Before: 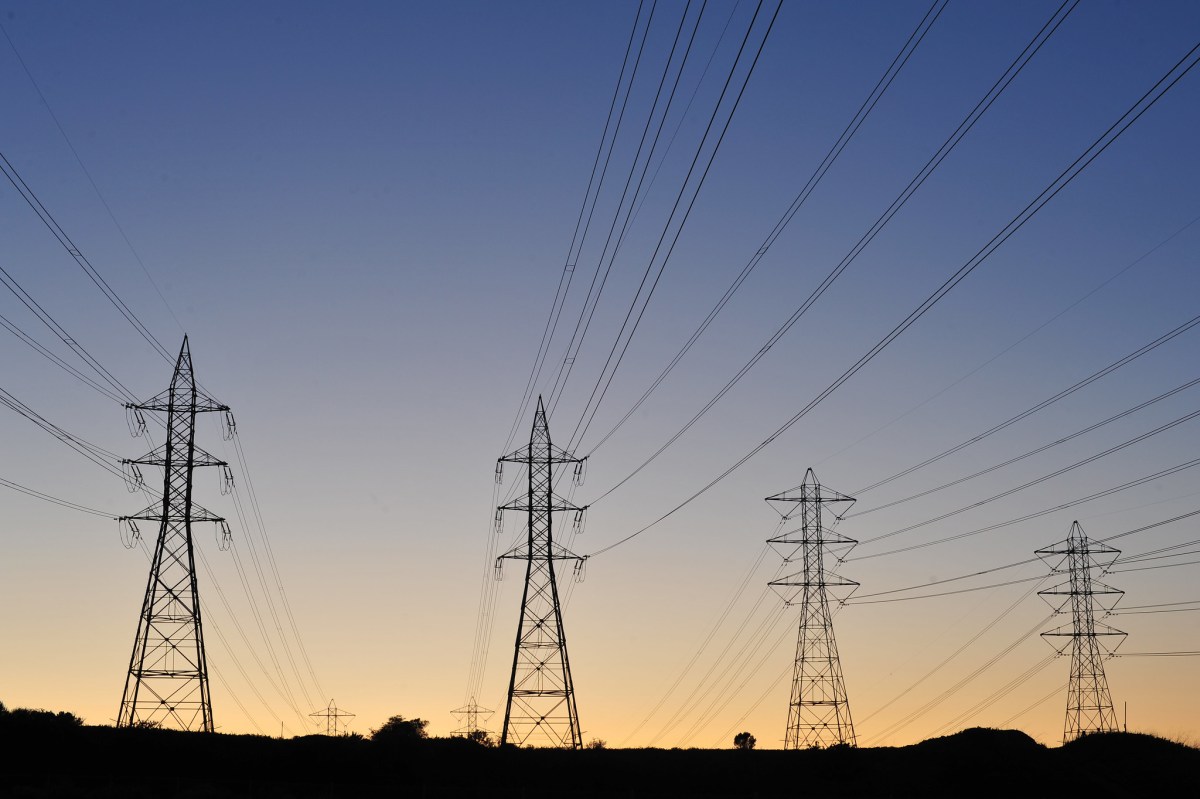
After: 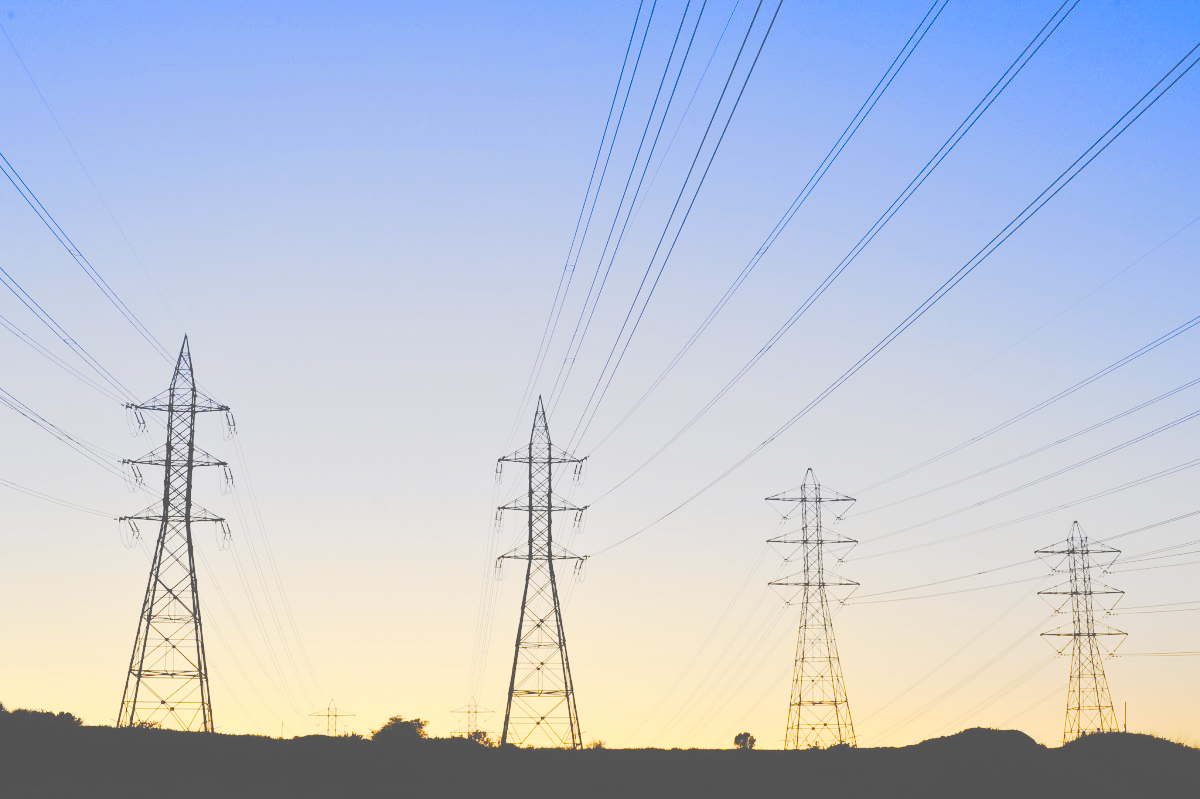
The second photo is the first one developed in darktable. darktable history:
color contrast: green-magenta contrast 1.12, blue-yellow contrast 1.95, unbound 0
base curve: curves: ch0 [(0, 0) (0.028, 0.03) (0.121, 0.232) (0.46, 0.748) (0.859, 0.968) (1, 1)], preserve colors none
tone curve: curves: ch0 [(0, 0) (0.003, 0.002) (0.011, 0.002) (0.025, 0.002) (0.044, 0.007) (0.069, 0.014) (0.1, 0.026) (0.136, 0.04) (0.177, 0.061) (0.224, 0.1) (0.277, 0.151) (0.335, 0.198) (0.399, 0.272) (0.468, 0.387) (0.543, 0.553) (0.623, 0.716) (0.709, 0.8) (0.801, 0.855) (0.898, 0.897) (1, 1)], preserve colors none
exposure: black level correction -0.087, compensate highlight preservation false
